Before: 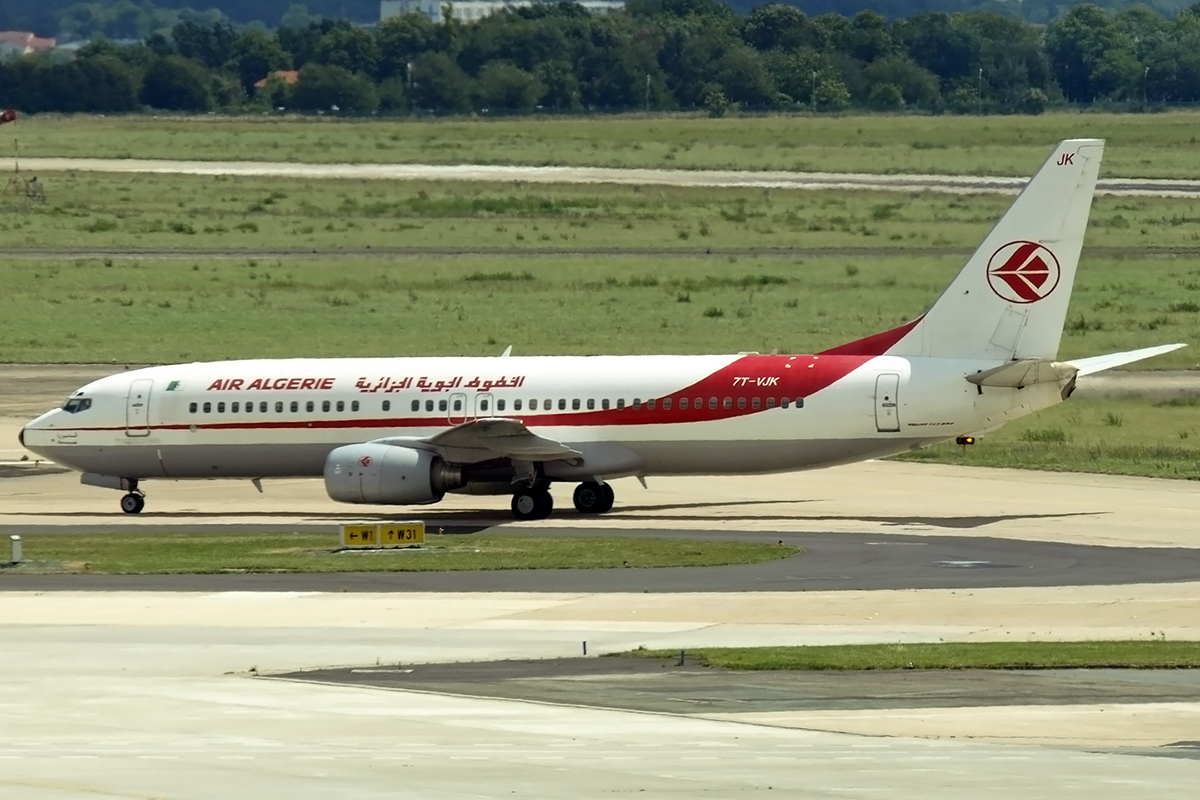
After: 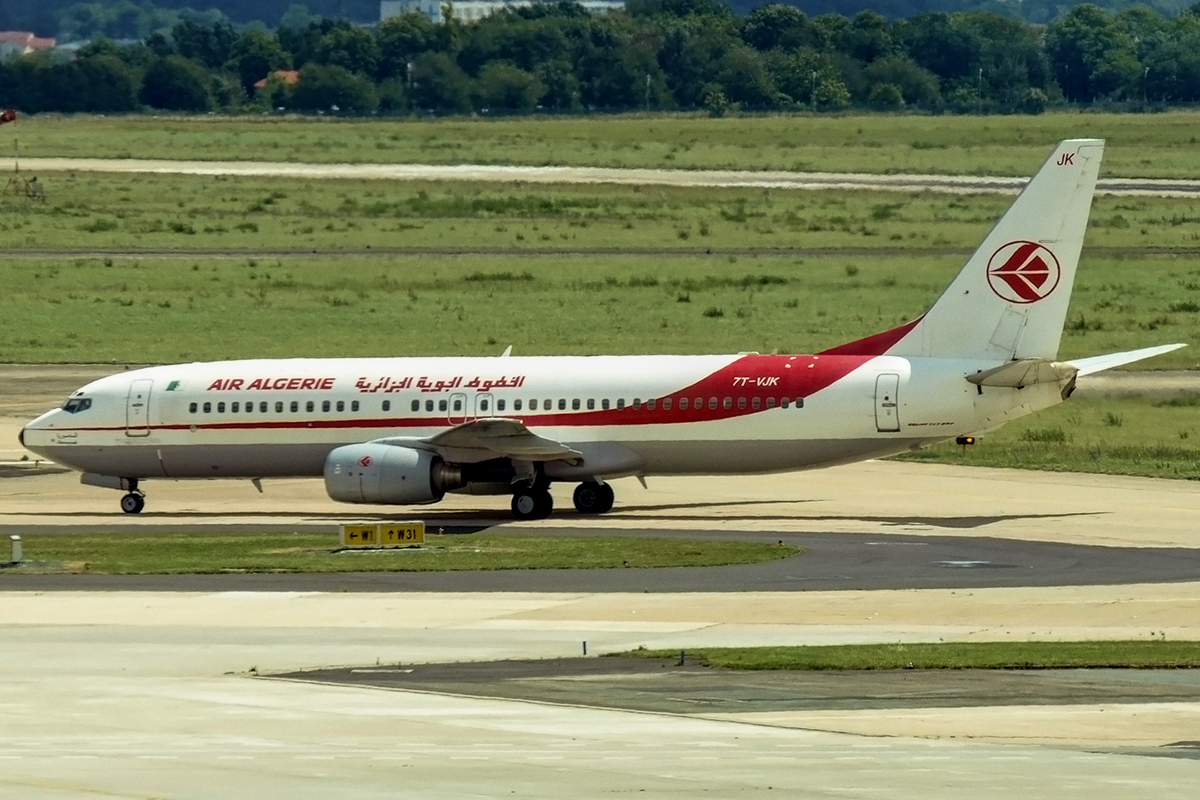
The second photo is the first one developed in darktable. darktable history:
velvia: strength 30%
exposure: black level correction 0.001, exposure -0.2 EV, compensate highlight preservation false
local contrast: on, module defaults
grain: coarseness 0.09 ISO, strength 10%
